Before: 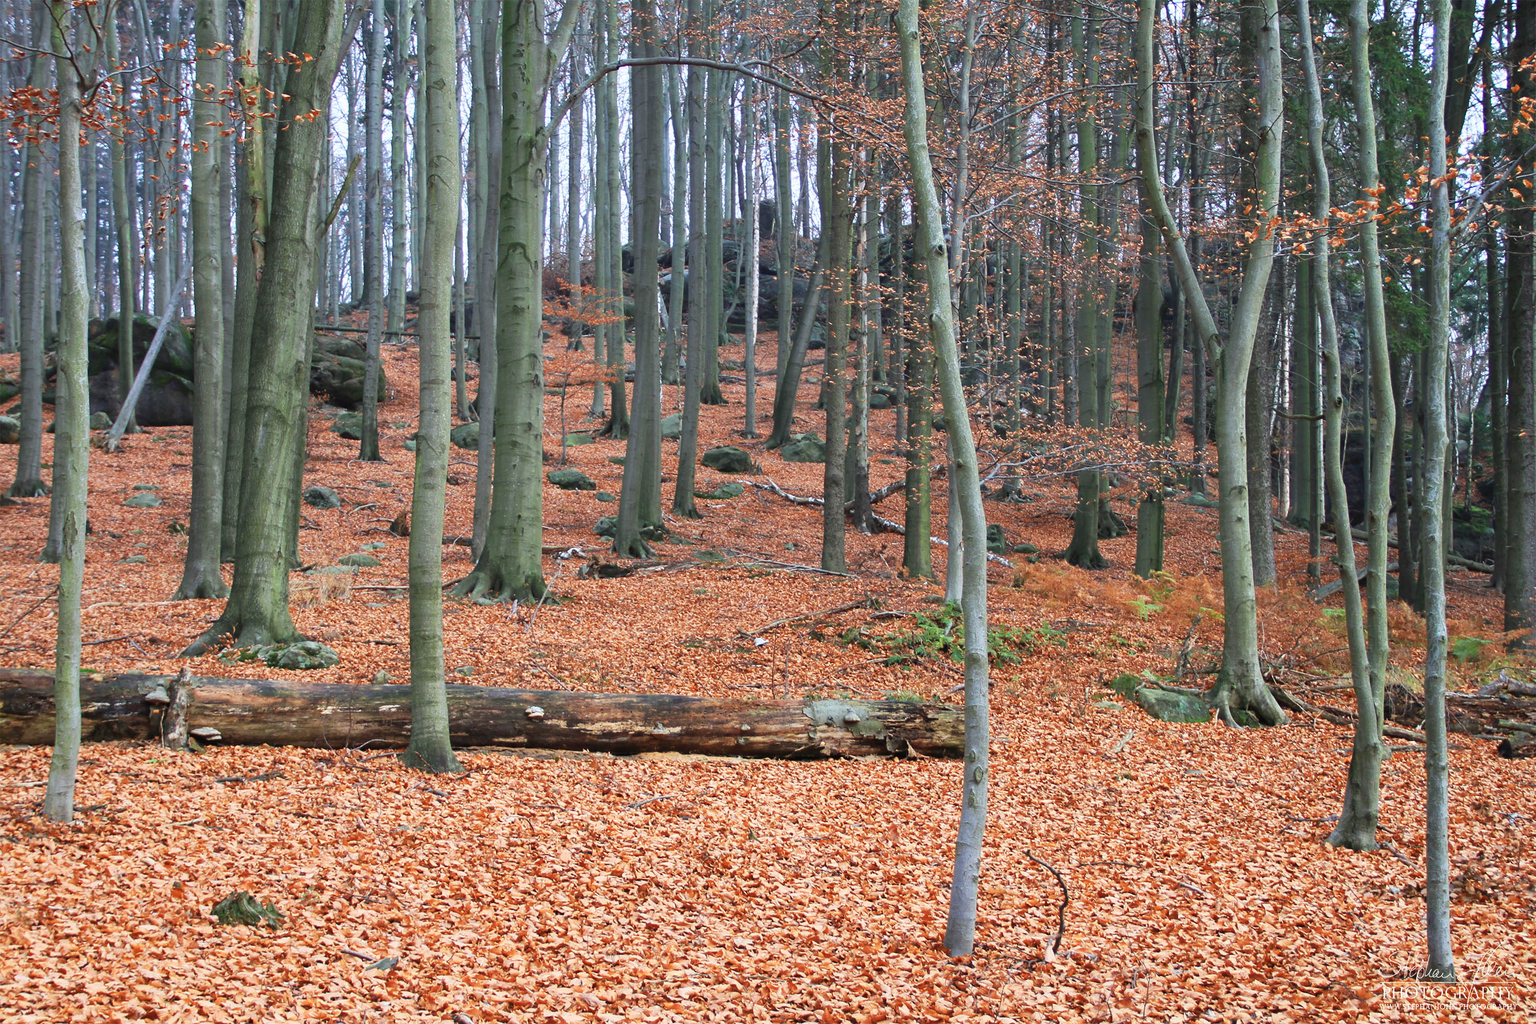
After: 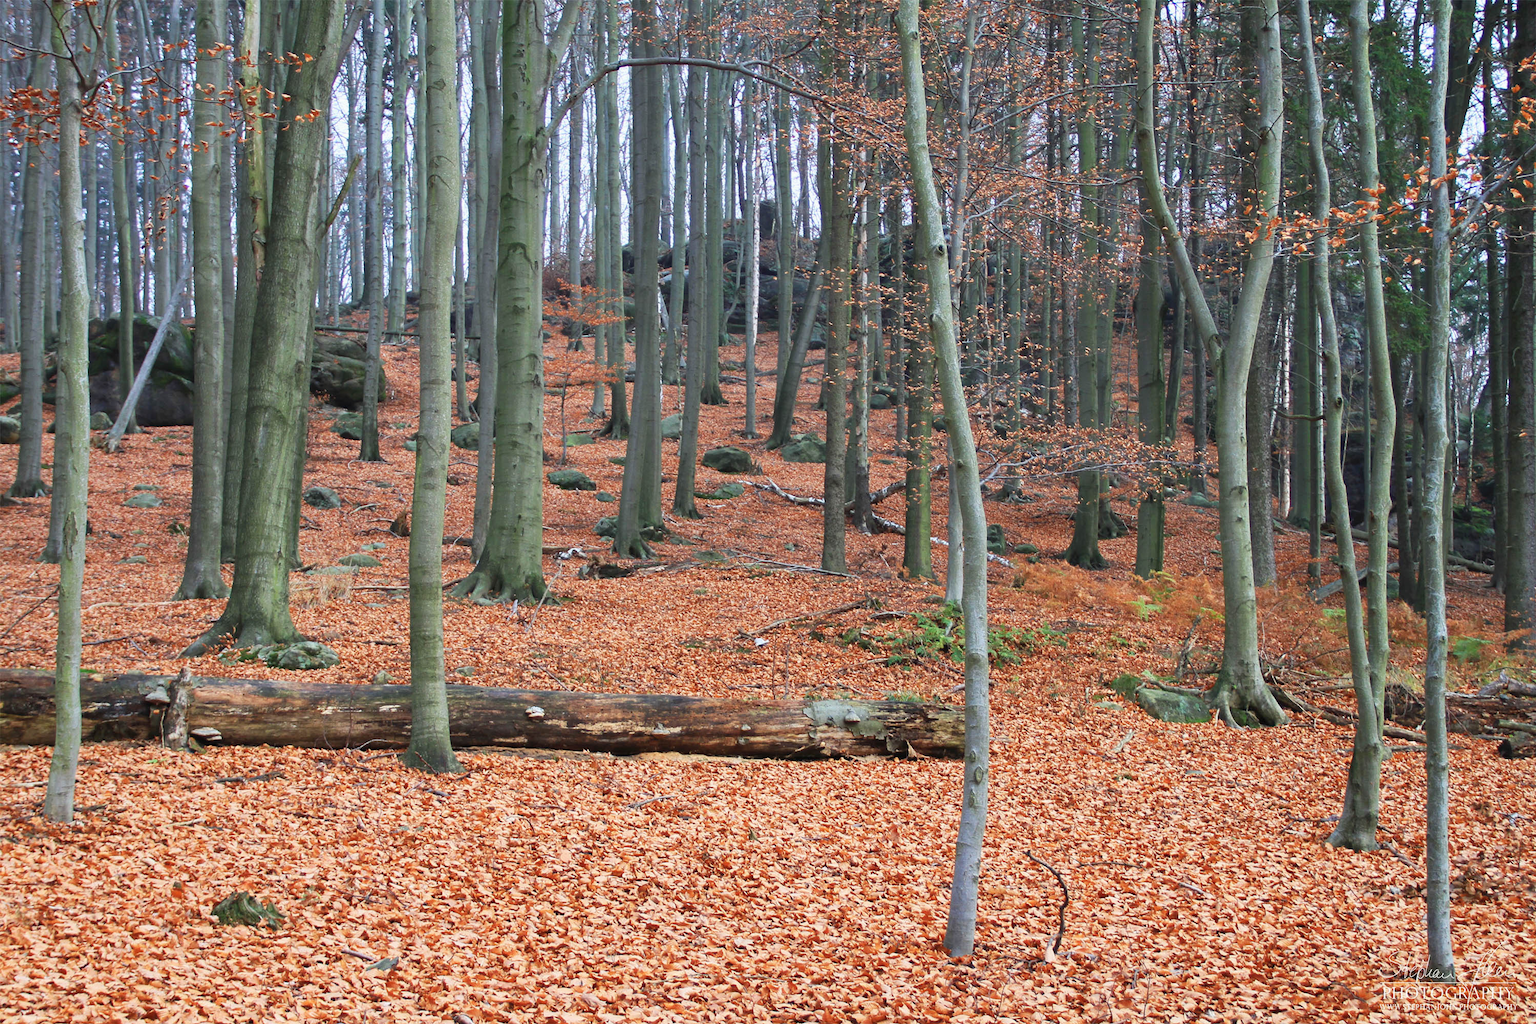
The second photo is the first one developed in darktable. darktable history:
tone equalizer: -7 EV 0.216 EV, -6 EV 0.082 EV, -5 EV 0.07 EV, -4 EV 0.05 EV, -2 EV -0.022 EV, -1 EV -0.041 EV, +0 EV -0.057 EV, mask exposure compensation -0.496 EV
